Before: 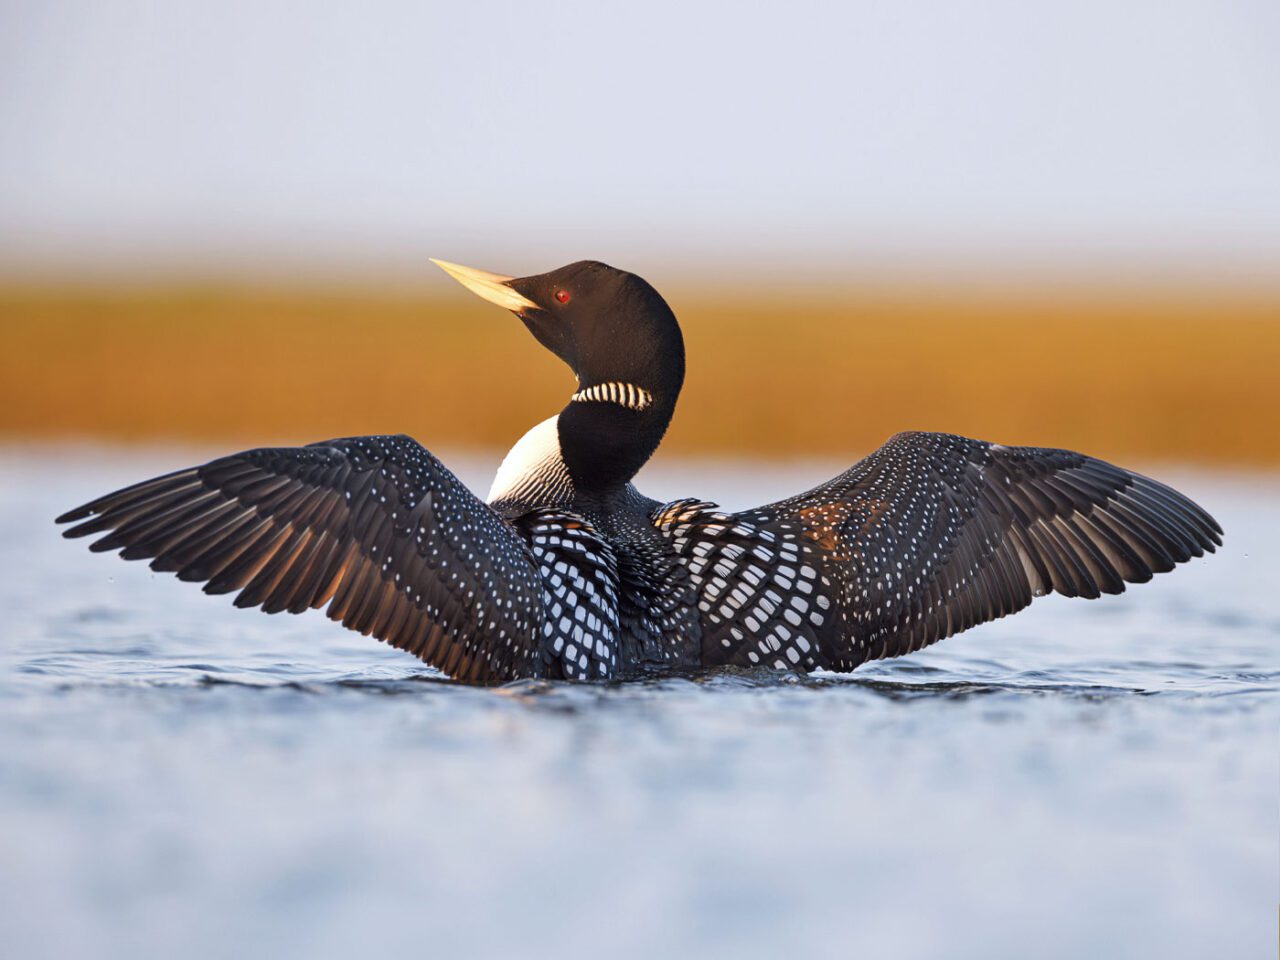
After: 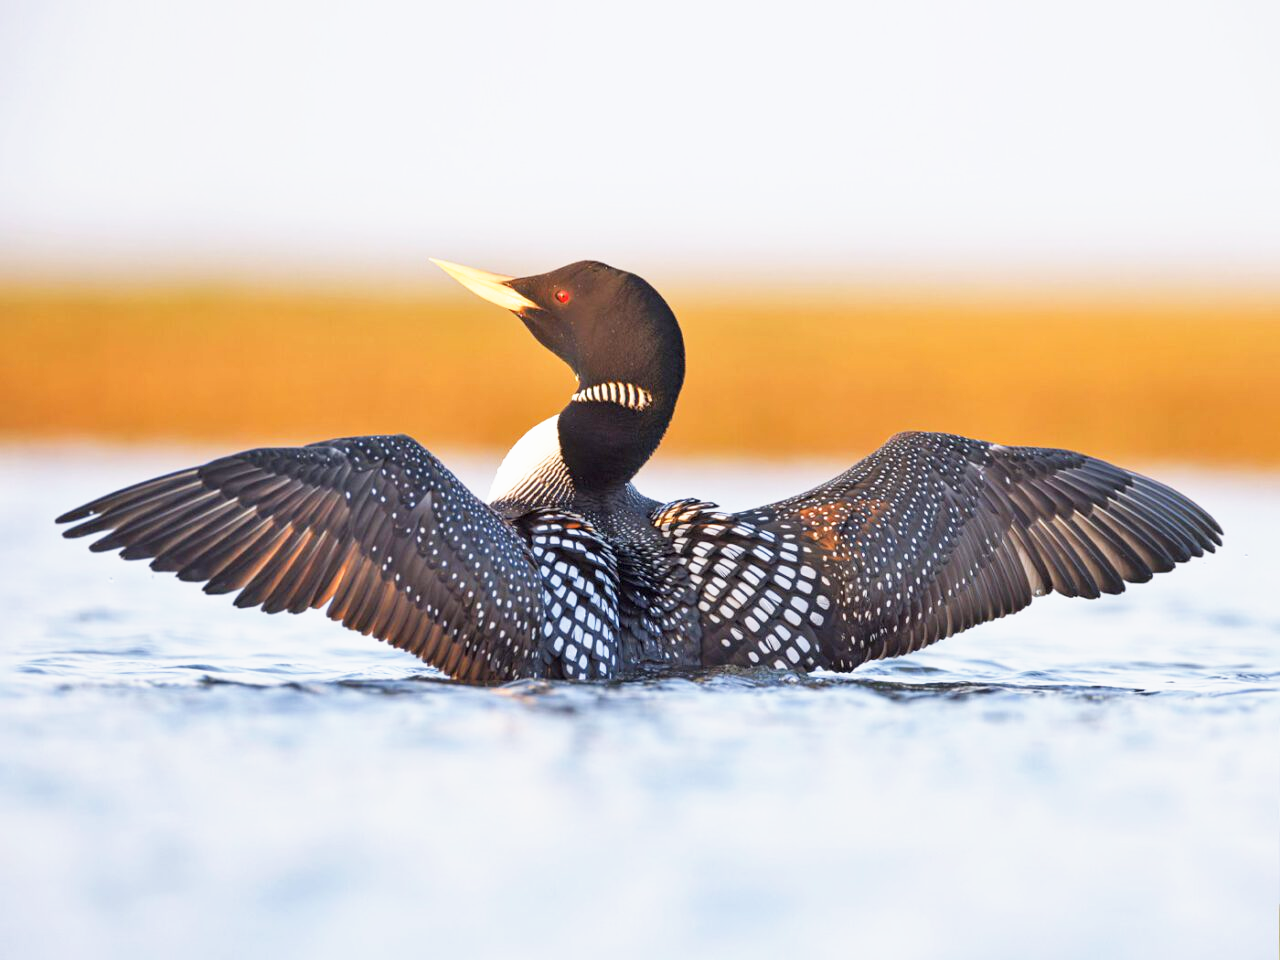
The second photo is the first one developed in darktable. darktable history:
tone equalizer: -8 EV 0.25 EV, -7 EV 0.417 EV, -6 EV 0.417 EV, -5 EV 0.25 EV, -3 EV -0.25 EV, -2 EV -0.417 EV, -1 EV -0.417 EV, +0 EV -0.25 EV, edges refinement/feathering 500, mask exposure compensation -1.57 EV, preserve details guided filter
base curve: curves: ch0 [(0, 0) (0.495, 0.917) (1, 1)], preserve colors none
